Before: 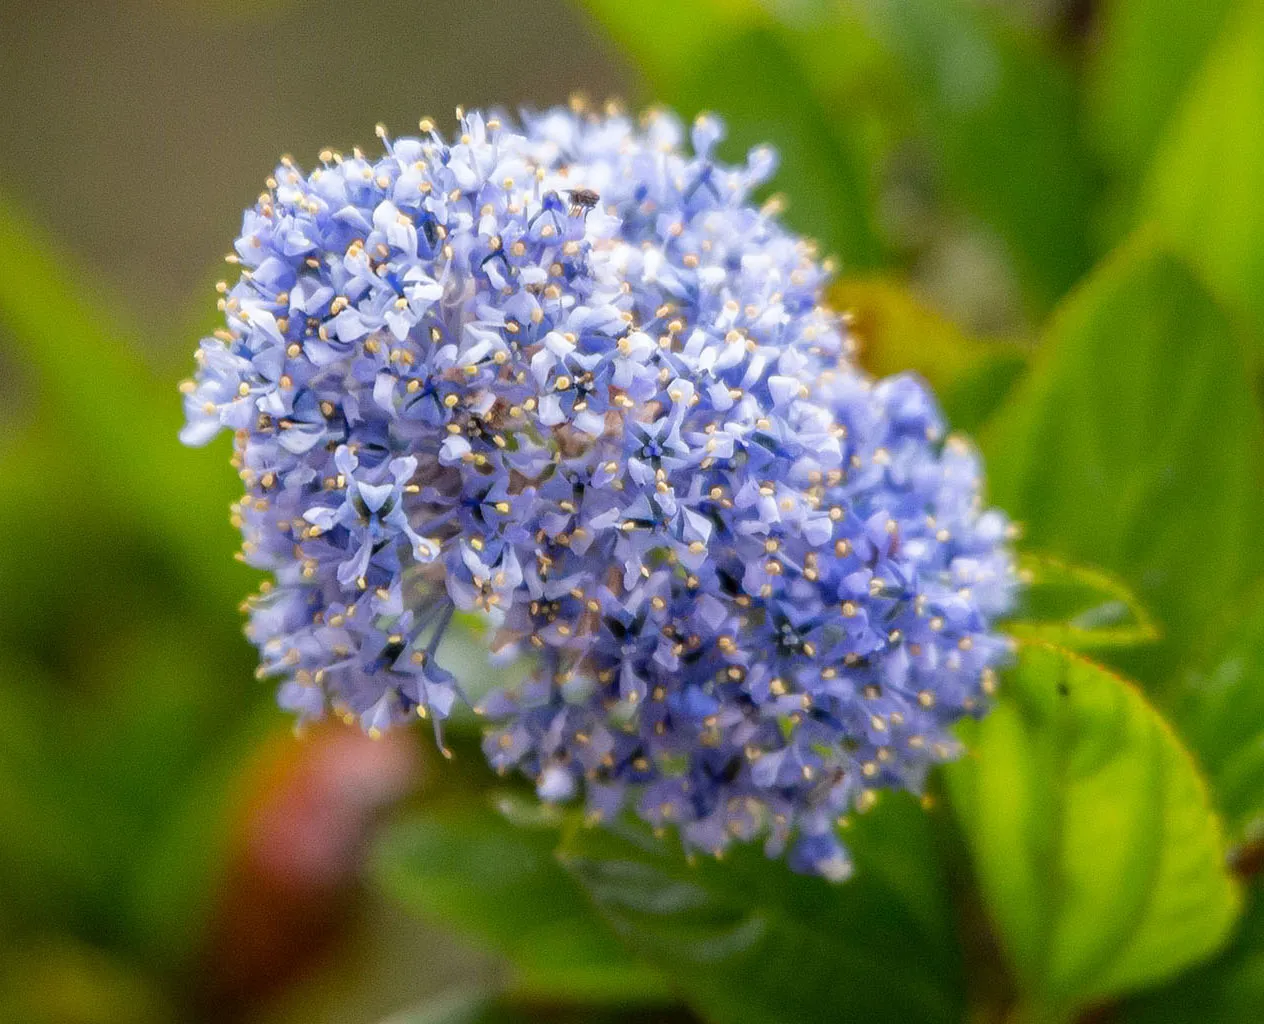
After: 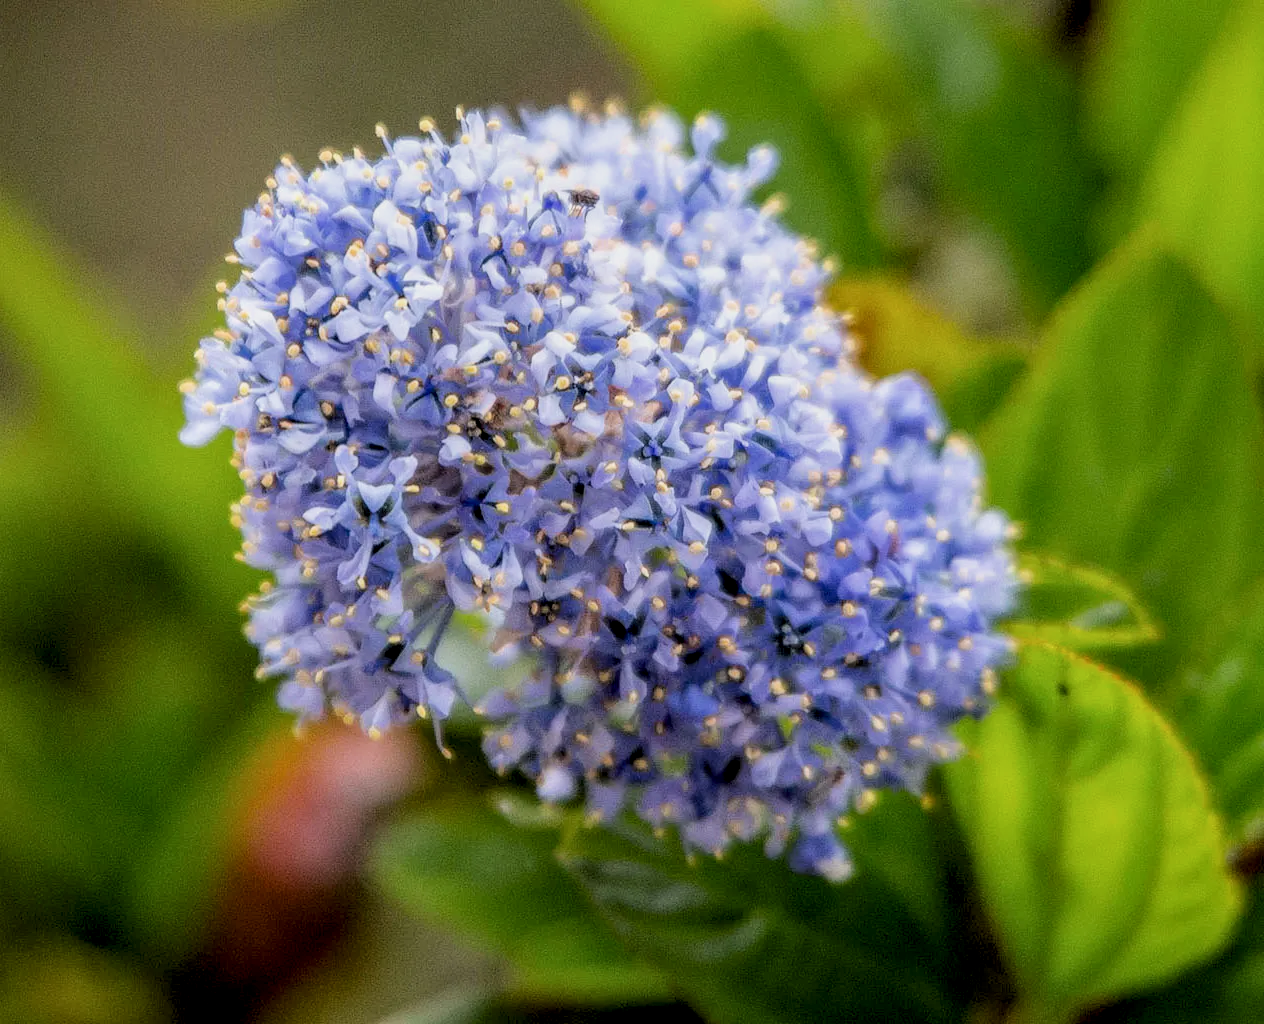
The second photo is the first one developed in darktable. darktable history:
filmic rgb: black relative exposure -7.75 EV, white relative exposure 4.36 EV, target black luminance 0%, hardness 3.75, latitude 50.72%, contrast 1.076, highlights saturation mix 8.61%, shadows ↔ highlights balance -0.225%, preserve chrominance max RGB, color science v6 (2022), contrast in shadows safe, contrast in highlights safe
exposure: compensate highlight preservation false
local contrast: detail 130%
